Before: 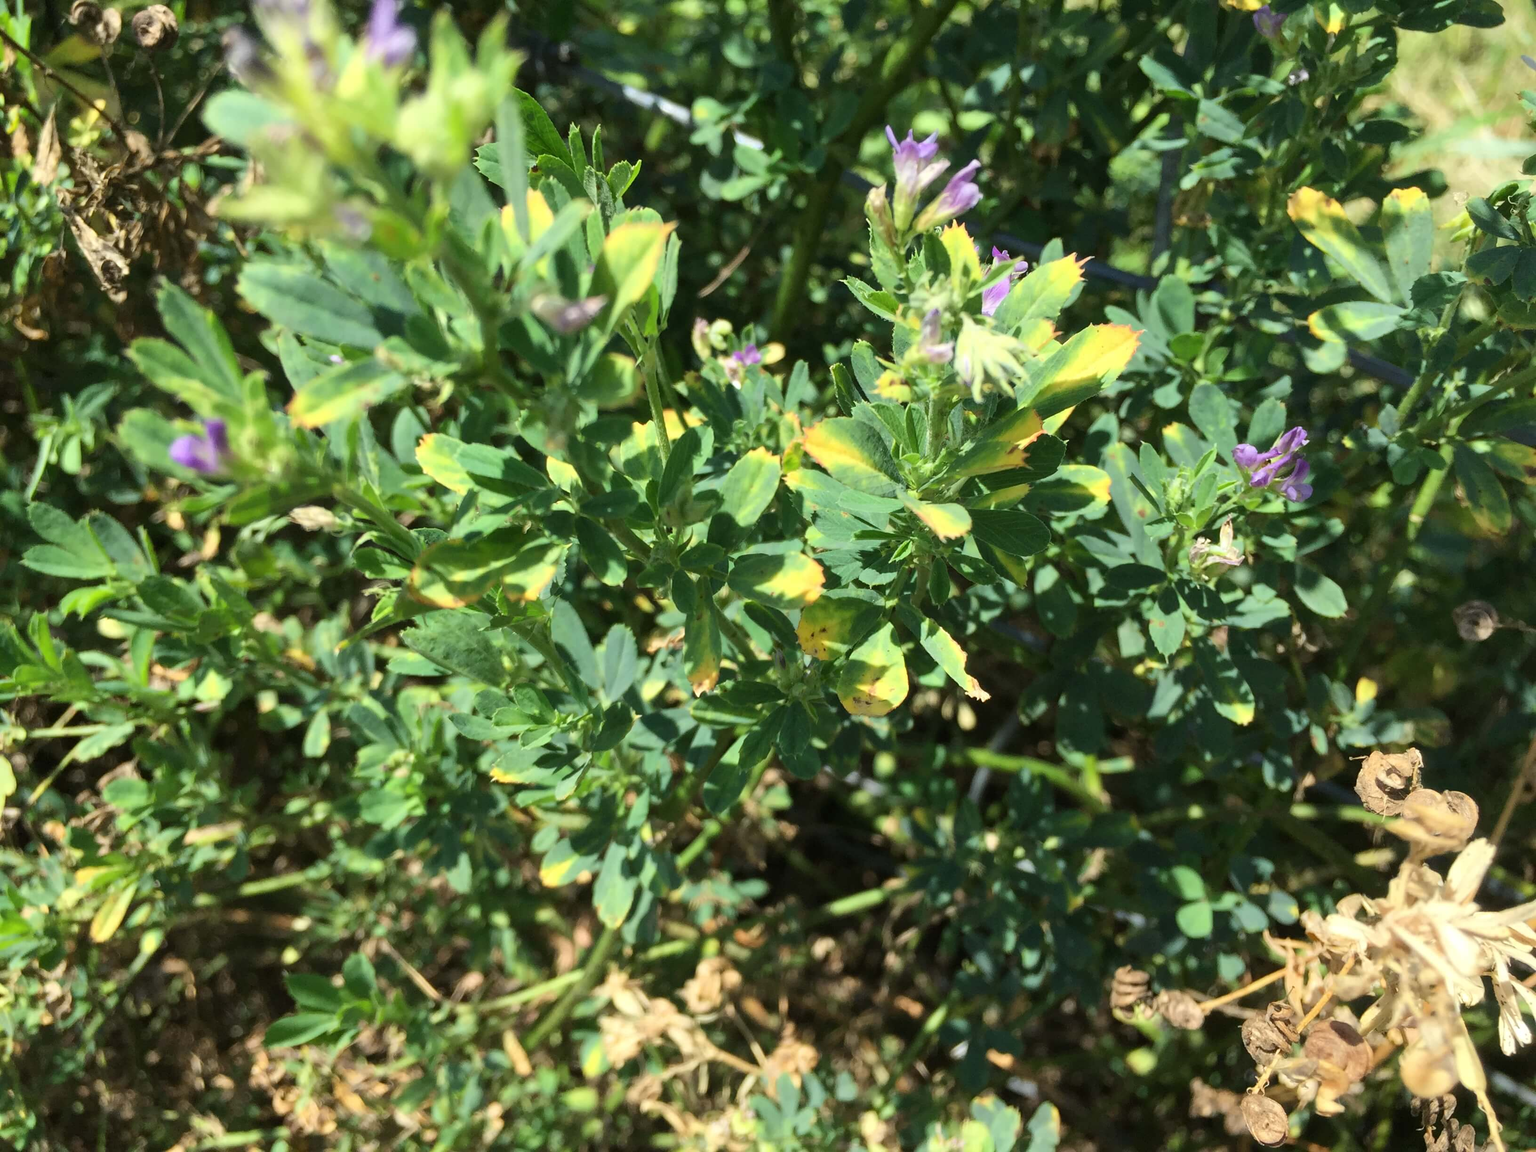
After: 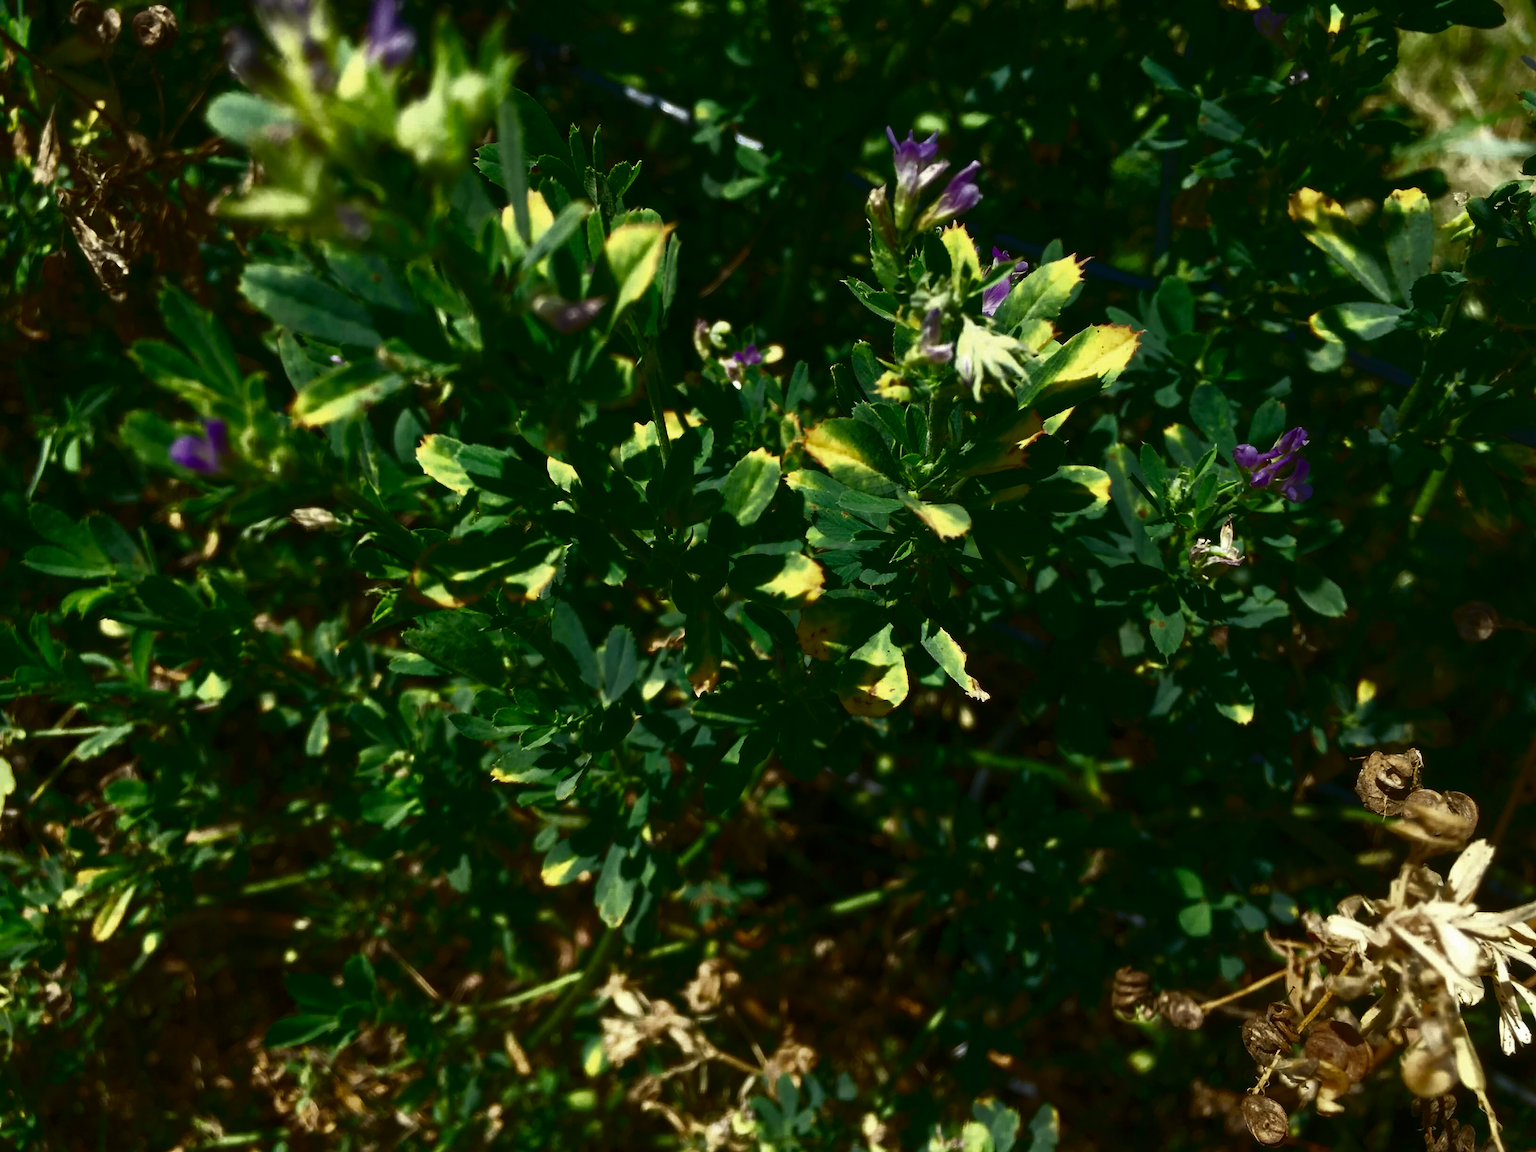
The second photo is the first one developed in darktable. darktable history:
tone curve: curves: ch0 [(0, 0) (0.765, 0.349) (1, 1)], color space Lab, independent channels, preserve colors none
